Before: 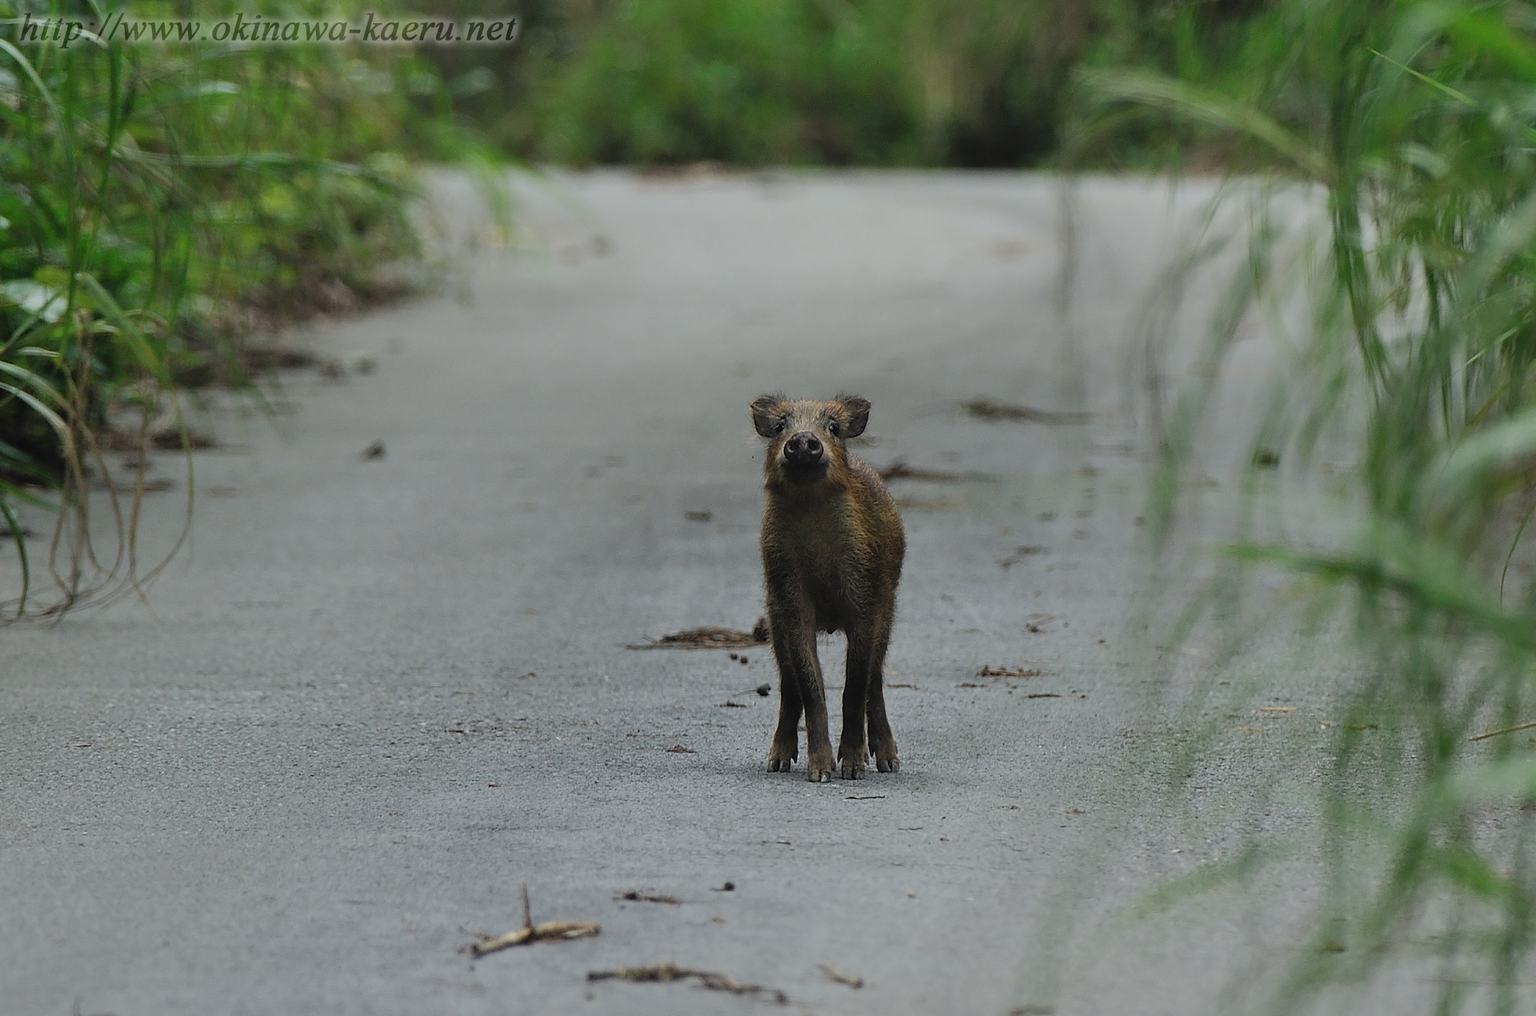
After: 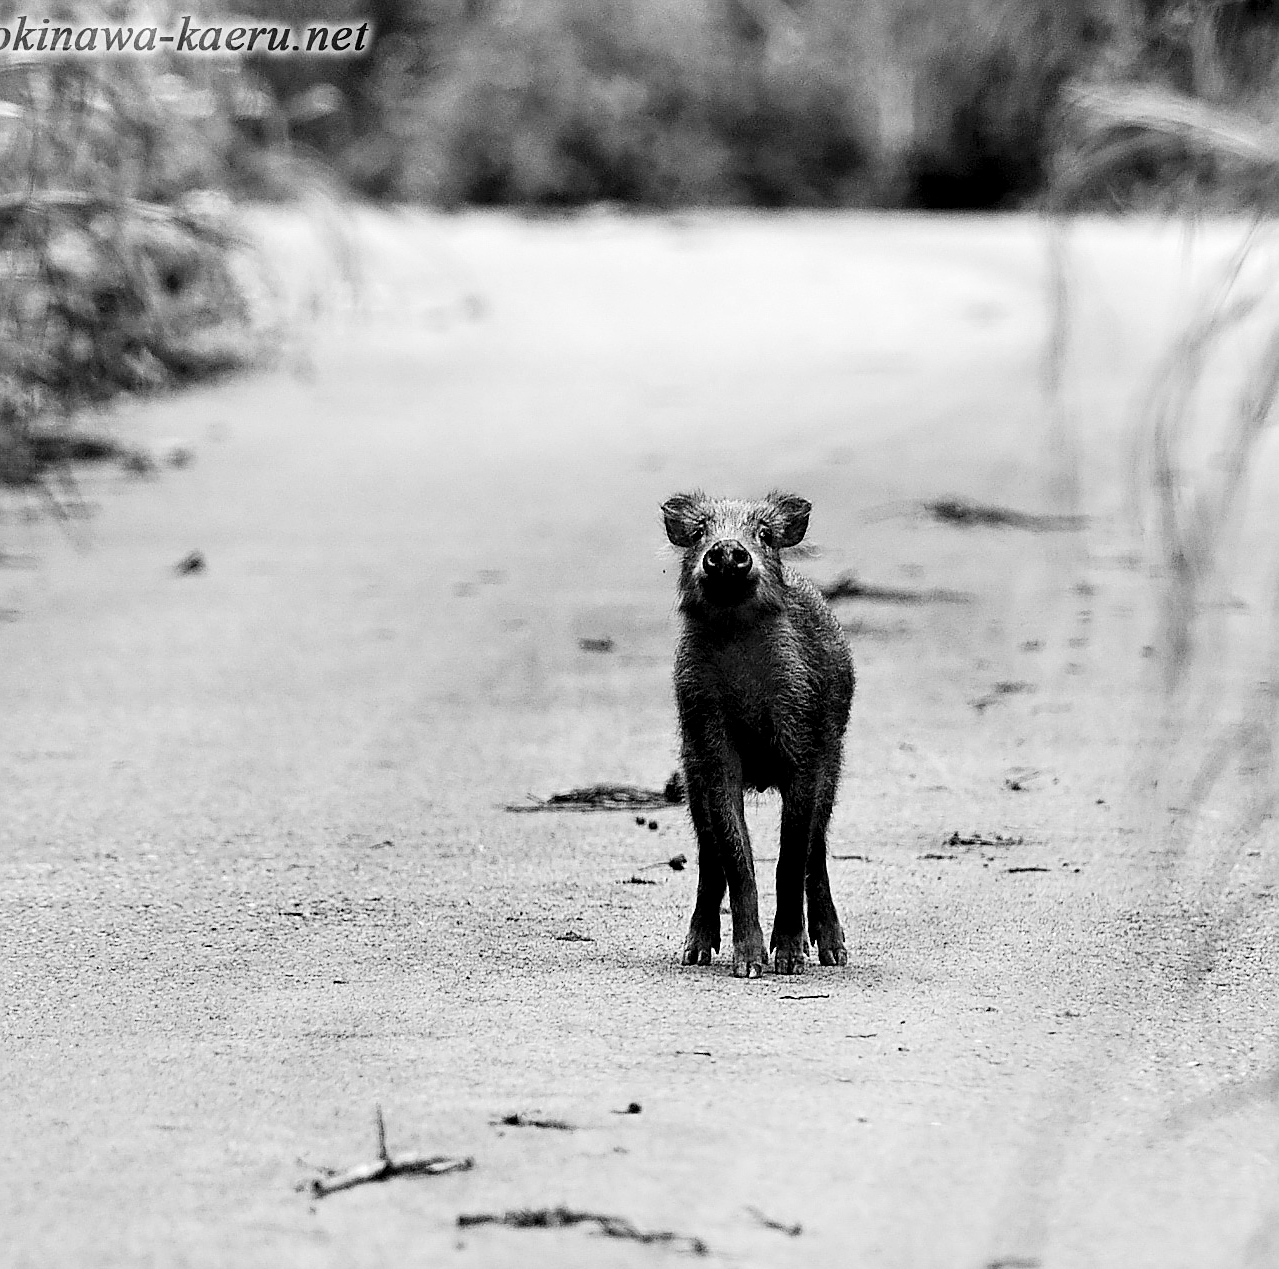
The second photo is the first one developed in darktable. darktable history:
sharpen: on, module defaults
monochrome: a 32, b 64, size 2.3
local contrast: highlights 123%, shadows 126%, detail 140%, midtone range 0.254
crop and rotate: left 14.436%, right 18.898%
base curve: curves: ch0 [(0, 0) (0.007, 0.004) (0.027, 0.03) (0.046, 0.07) (0.207, 0.54) (0.442, 0.872) (0.673, 0.972) (1, 1)], preserve colors none
